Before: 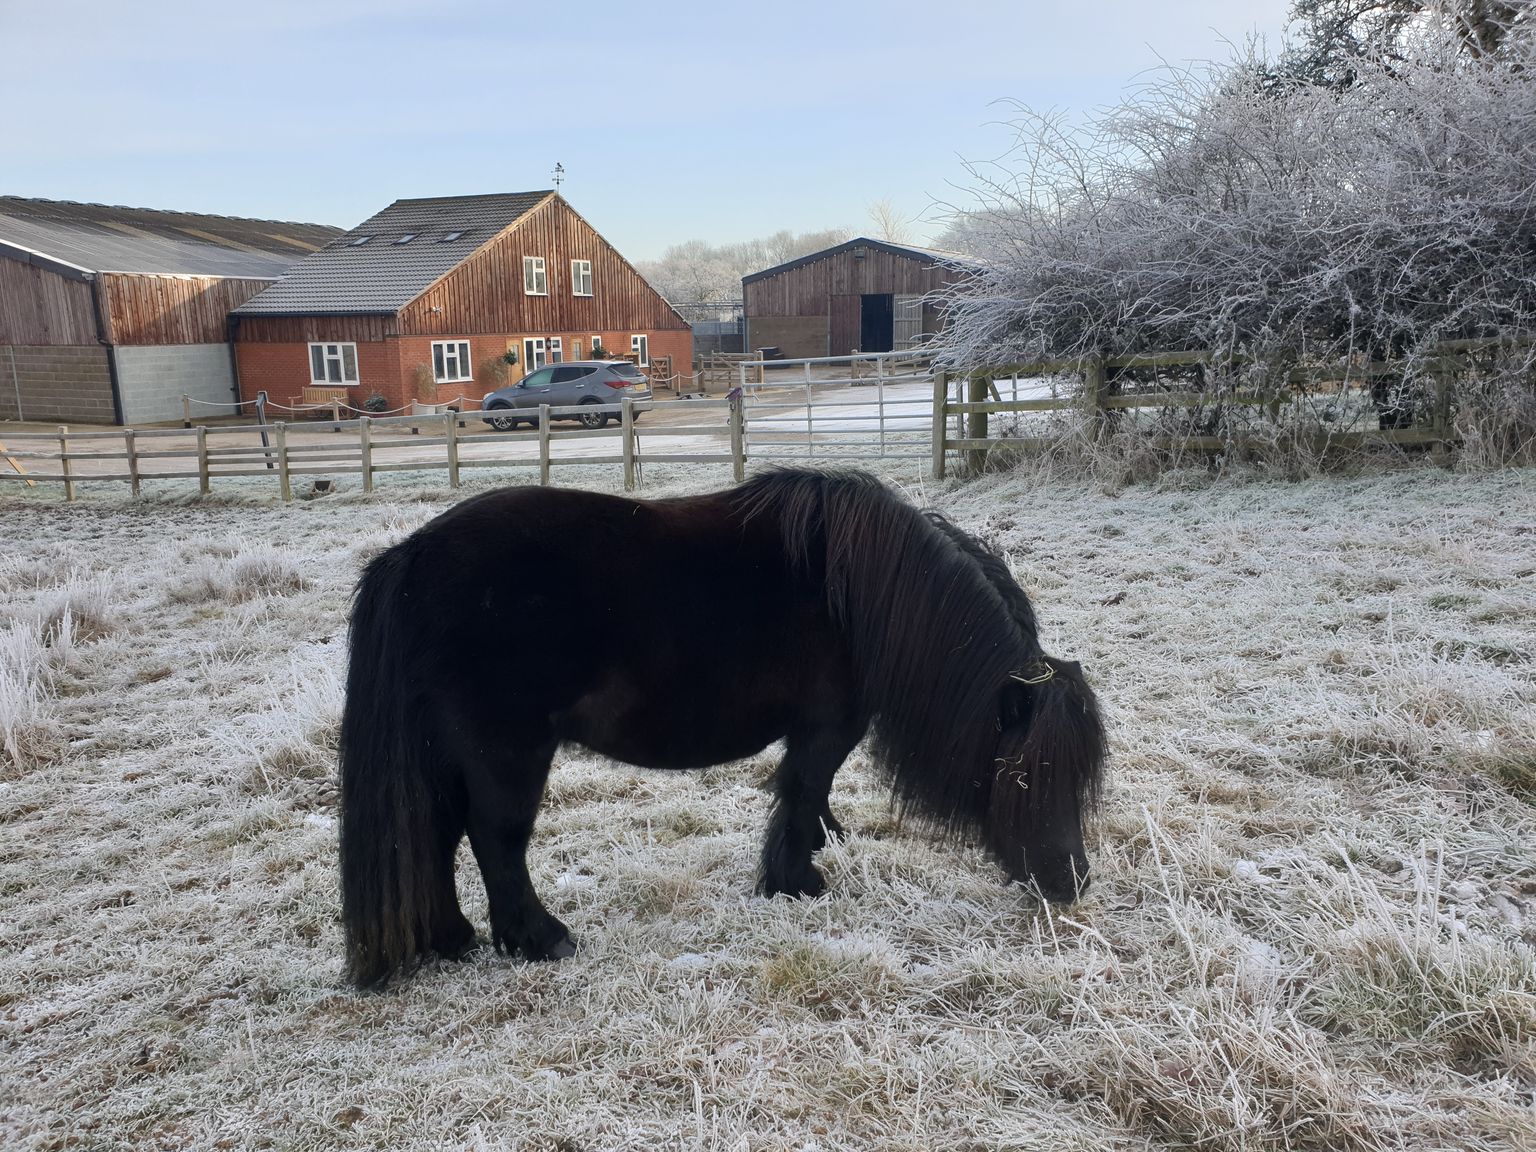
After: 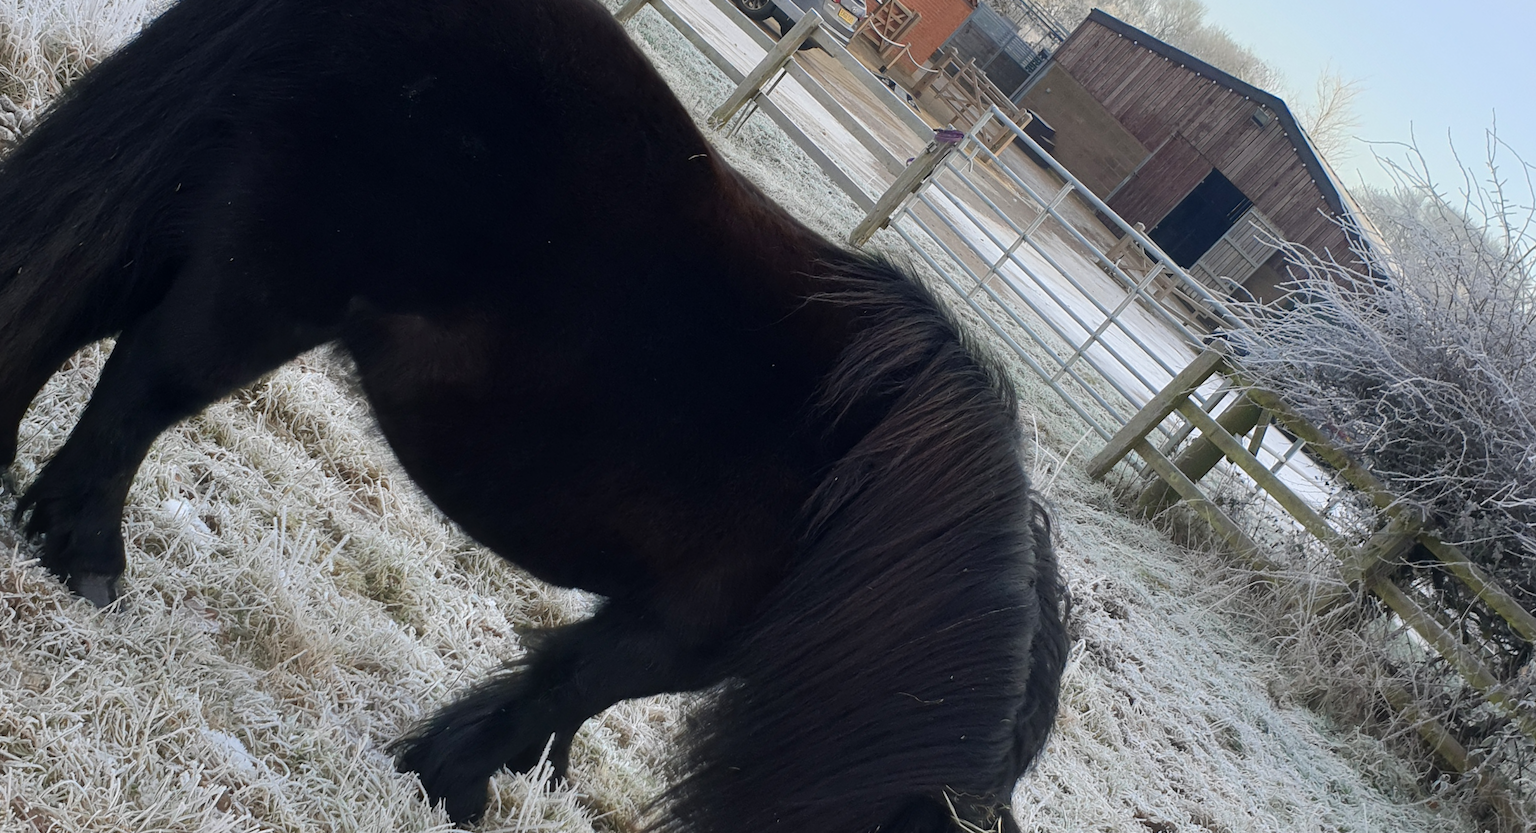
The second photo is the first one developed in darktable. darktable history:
crop and rotate: angle -44.93°, top 16.537%, right 0.8%, bottom 11.714%
color balance rgb: perceptual saturation grading › global saturation 0.134%, global vibrance 20%
